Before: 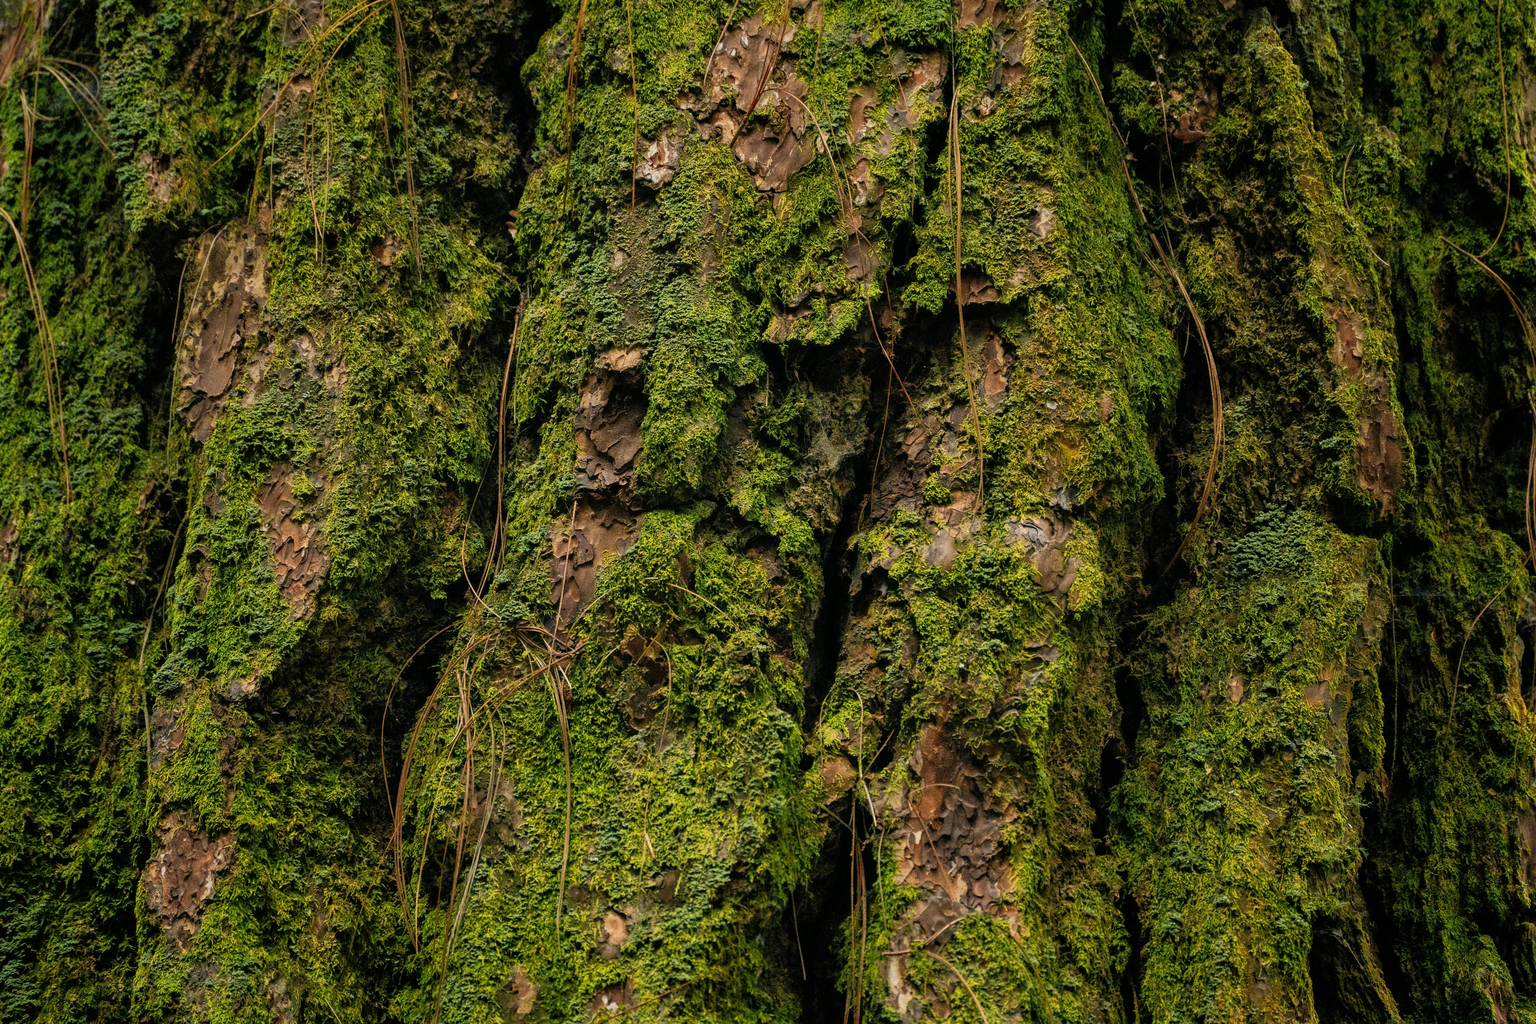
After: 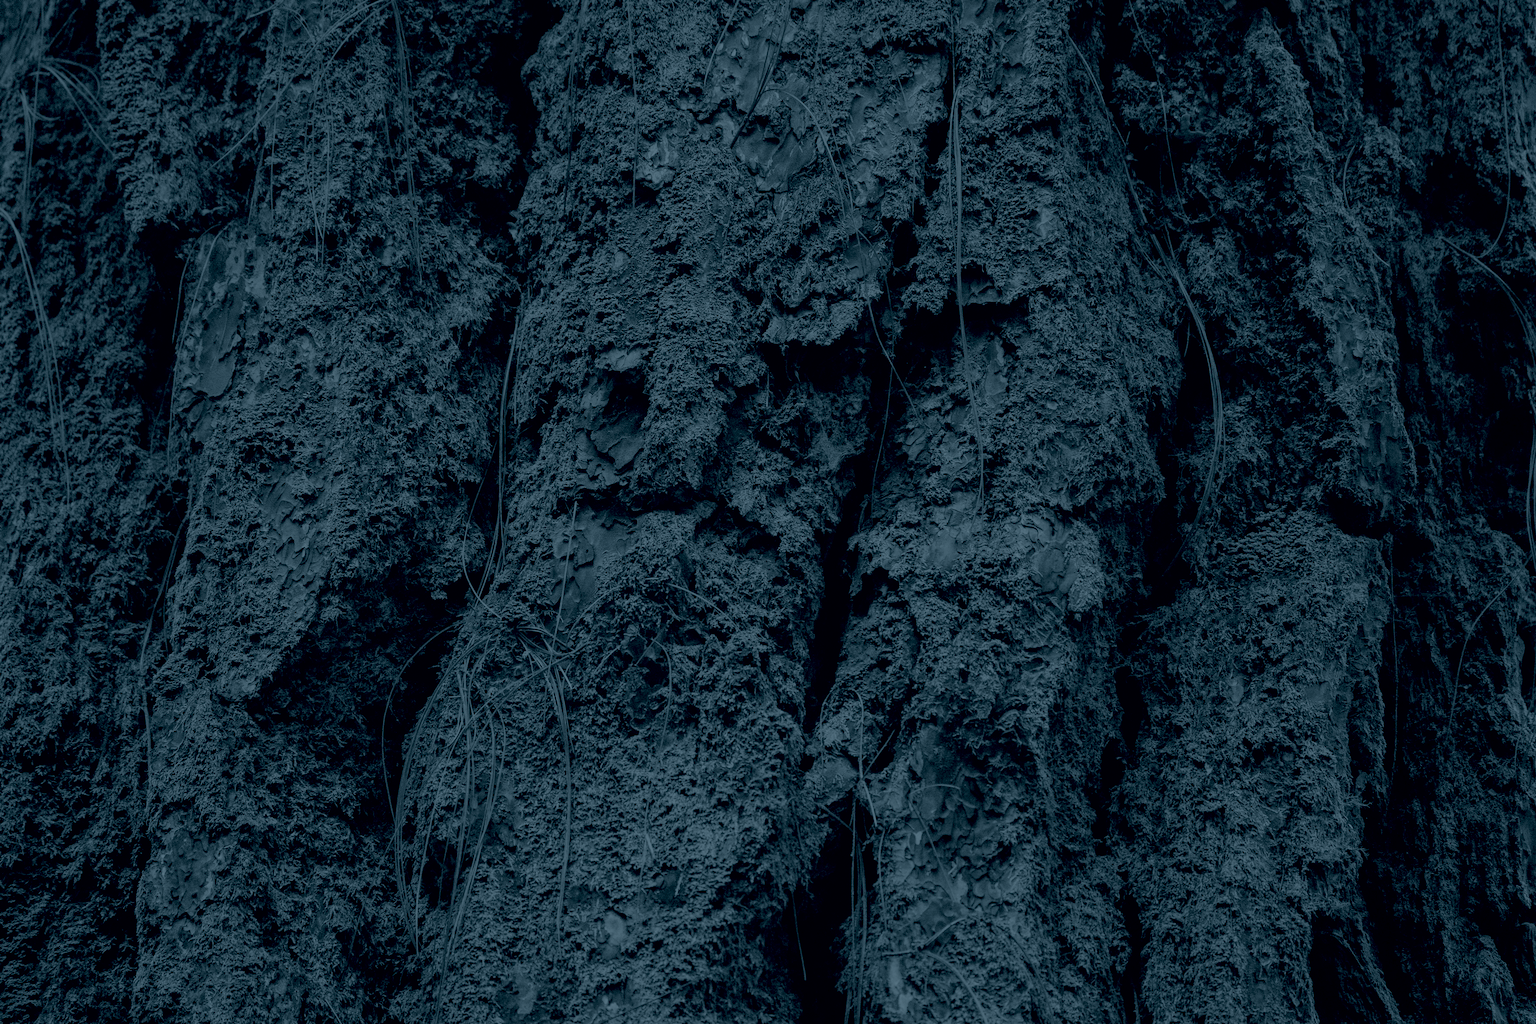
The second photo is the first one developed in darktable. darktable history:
colorize: hue 194.4°, saturation 29%, source mix 61.75%, lightness 3.98%, version 1
tone curve: curves: ch0 [(0, 0) (0.003, 0.021) (0.011, 0.021) (0.025, 0.021) (0.044, 0.033) (0.069, 0.053) (0.1, 0.08) (0.136, 0.114) (0.177, 0.171) (0.224, 0.246) (0.277, 0.332) (0.335, 0.424) (0.399, 0.496) (0.468, 0.561) (0.543, 0.627) (0.623, 0.685) (0.709, 0.741) (0.801, 0.813) (0.898, 0.902) (1, 1)], preserve colors none
